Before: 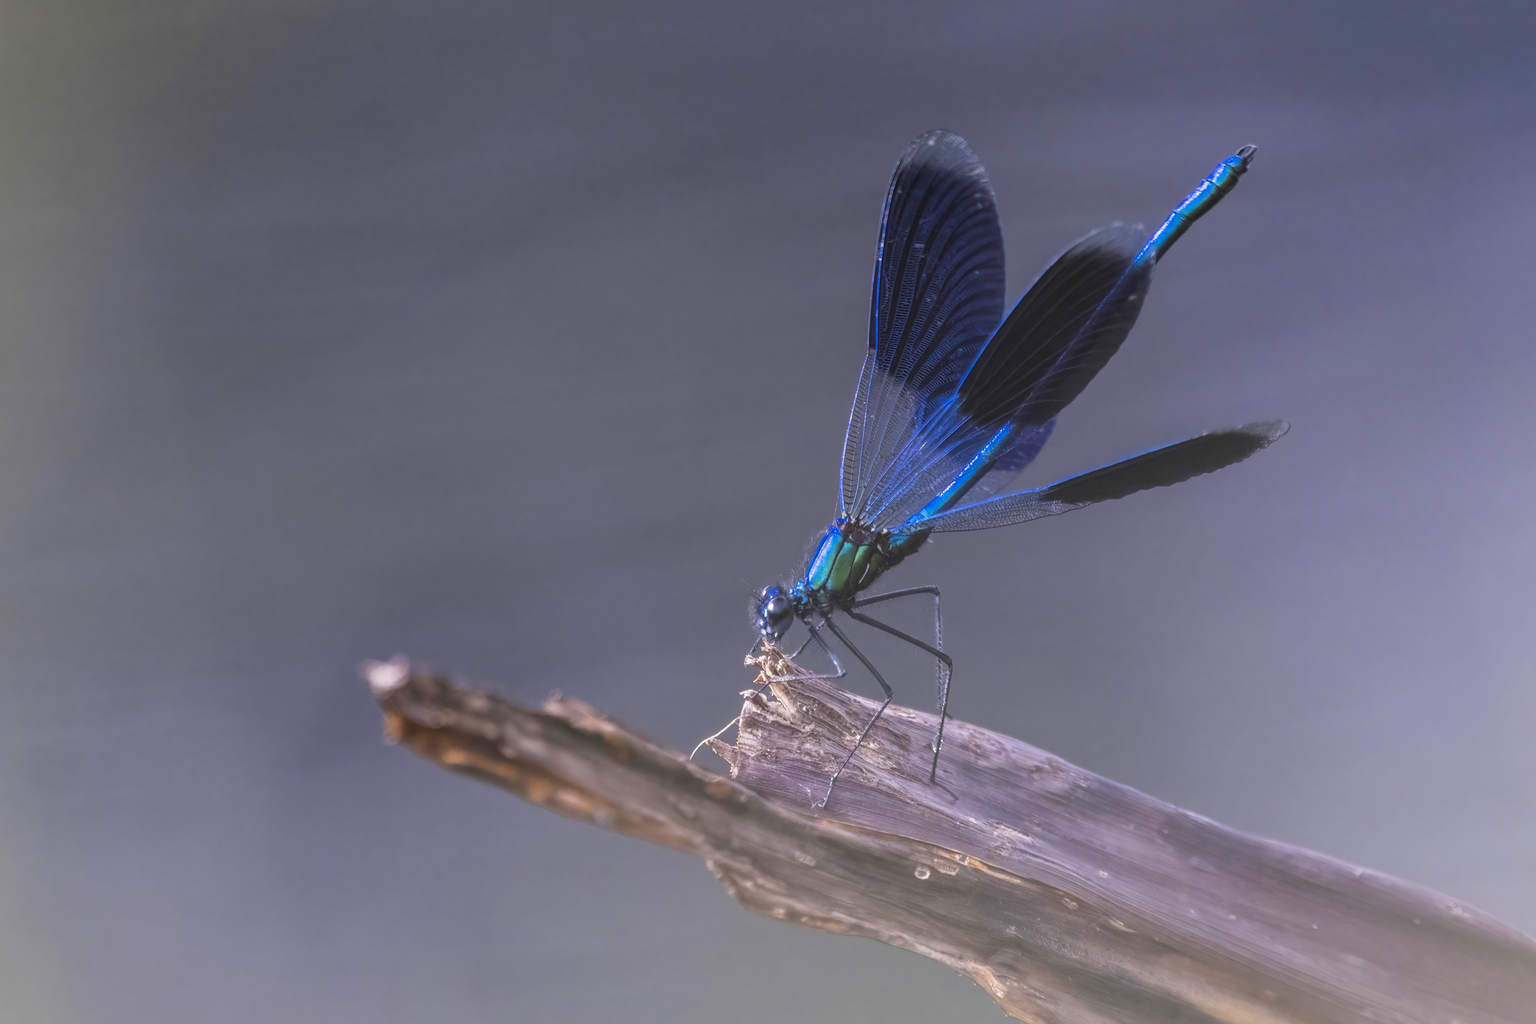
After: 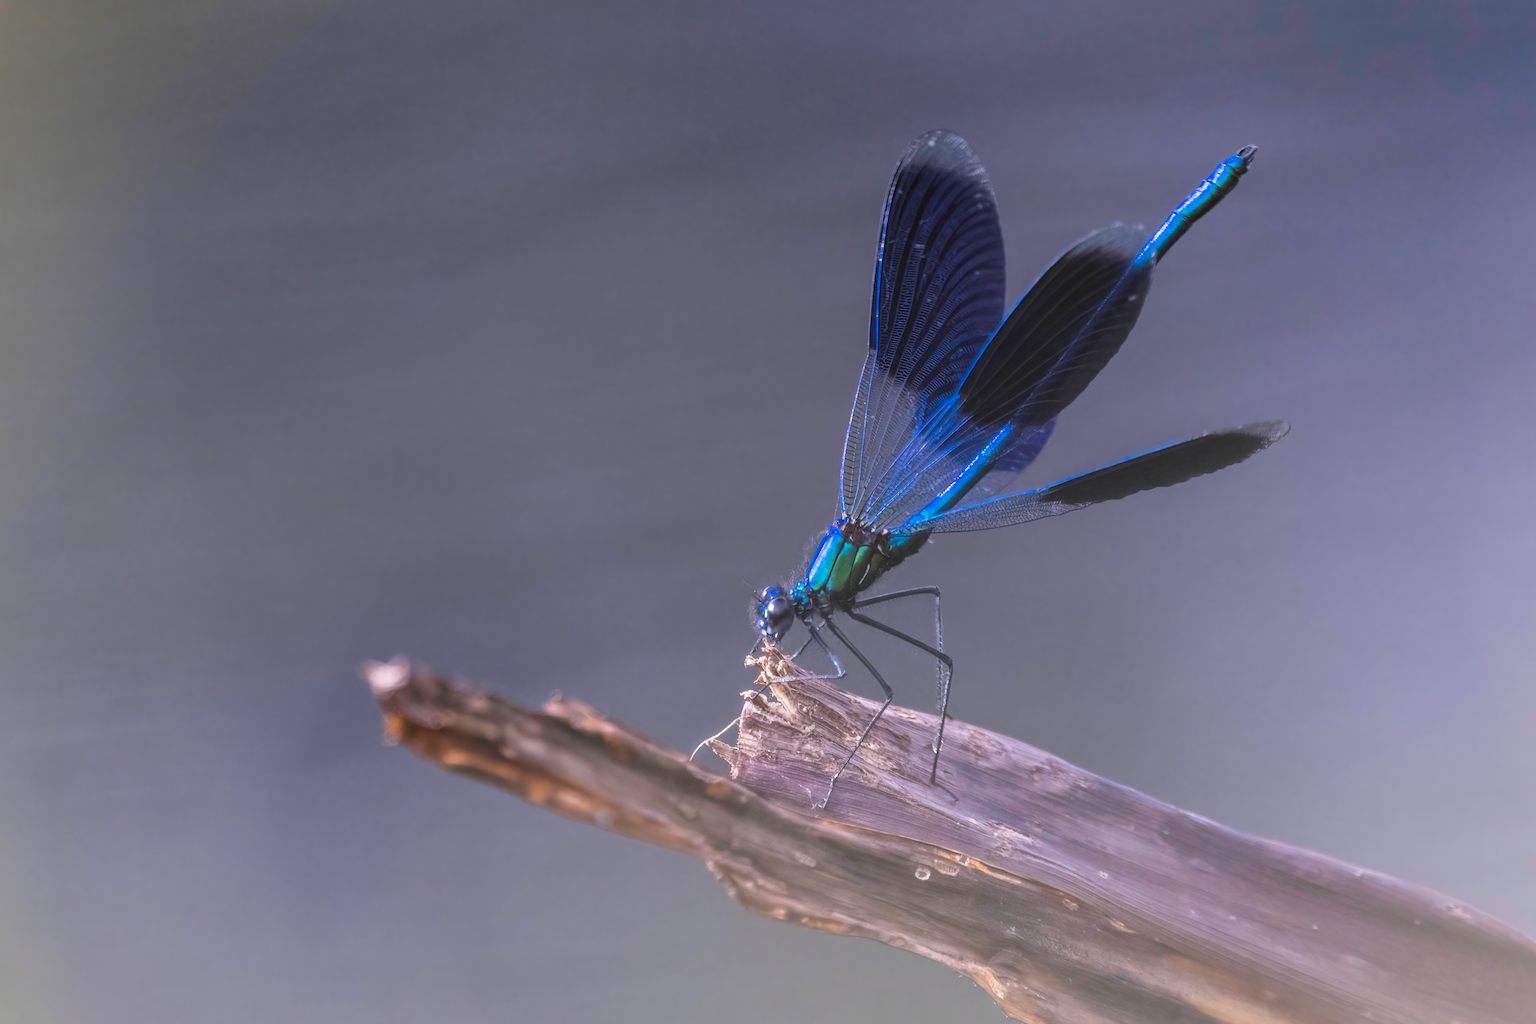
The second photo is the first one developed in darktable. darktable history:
exposure: exposure 0.081 EV, compensate highlight preservation false
bloom: size 3%, threshold 100%, strength 0%
